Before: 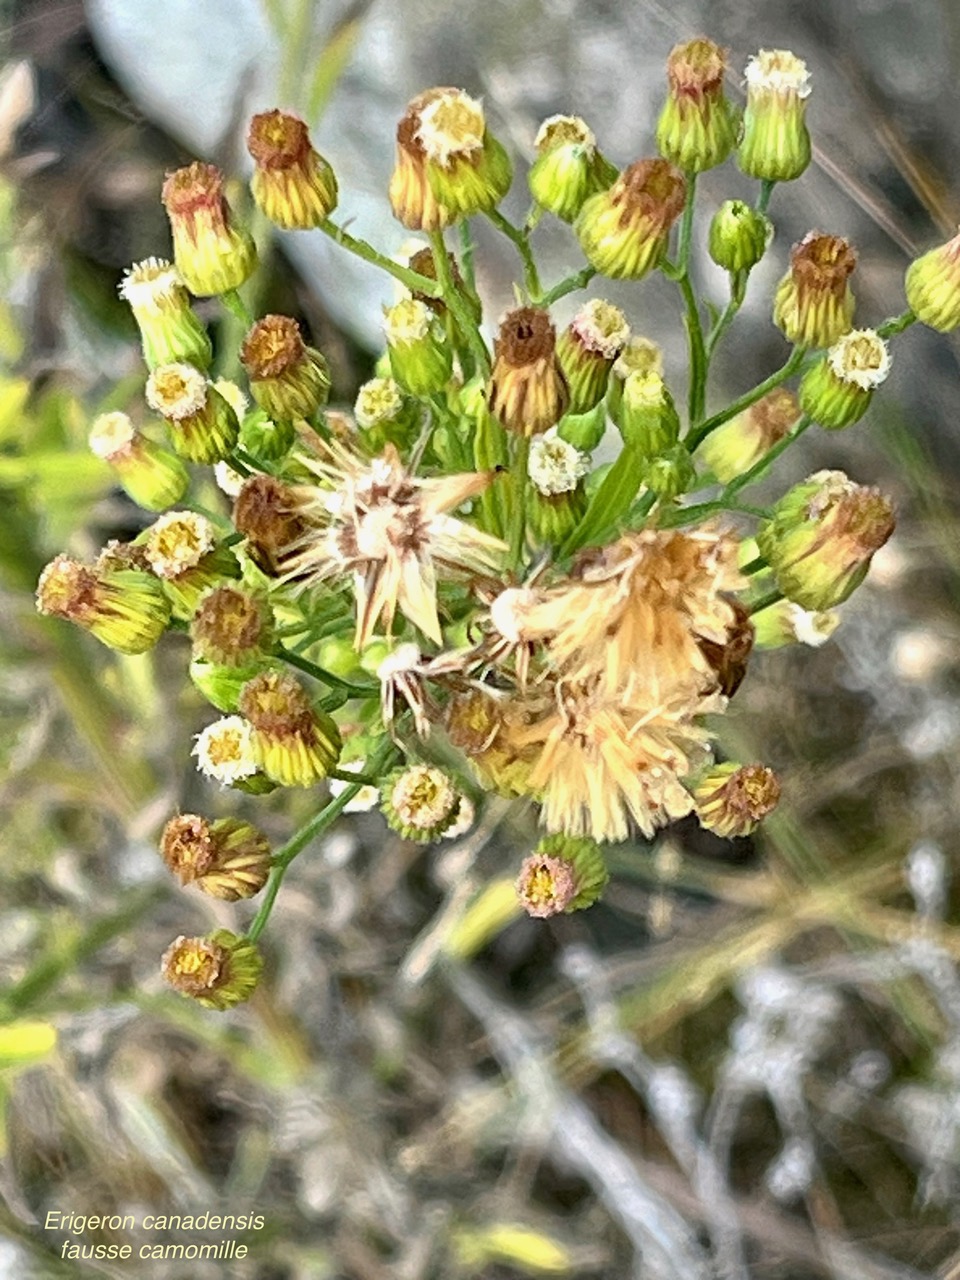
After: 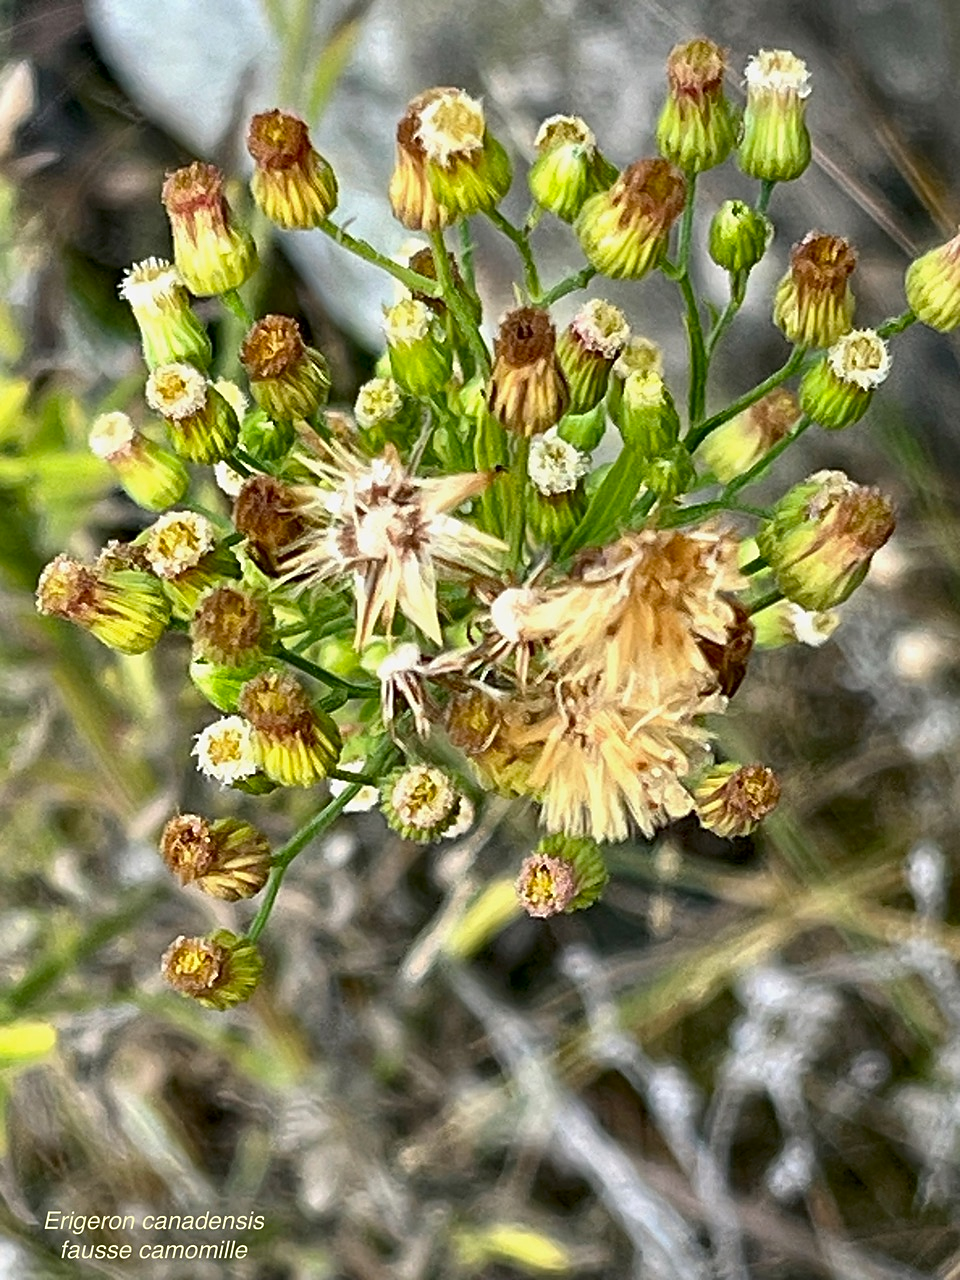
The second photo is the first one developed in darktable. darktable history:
sharpen: radius 1.859, amount 0.415, threshold 1.274
contrast brightness saturation: brightness -0.099
